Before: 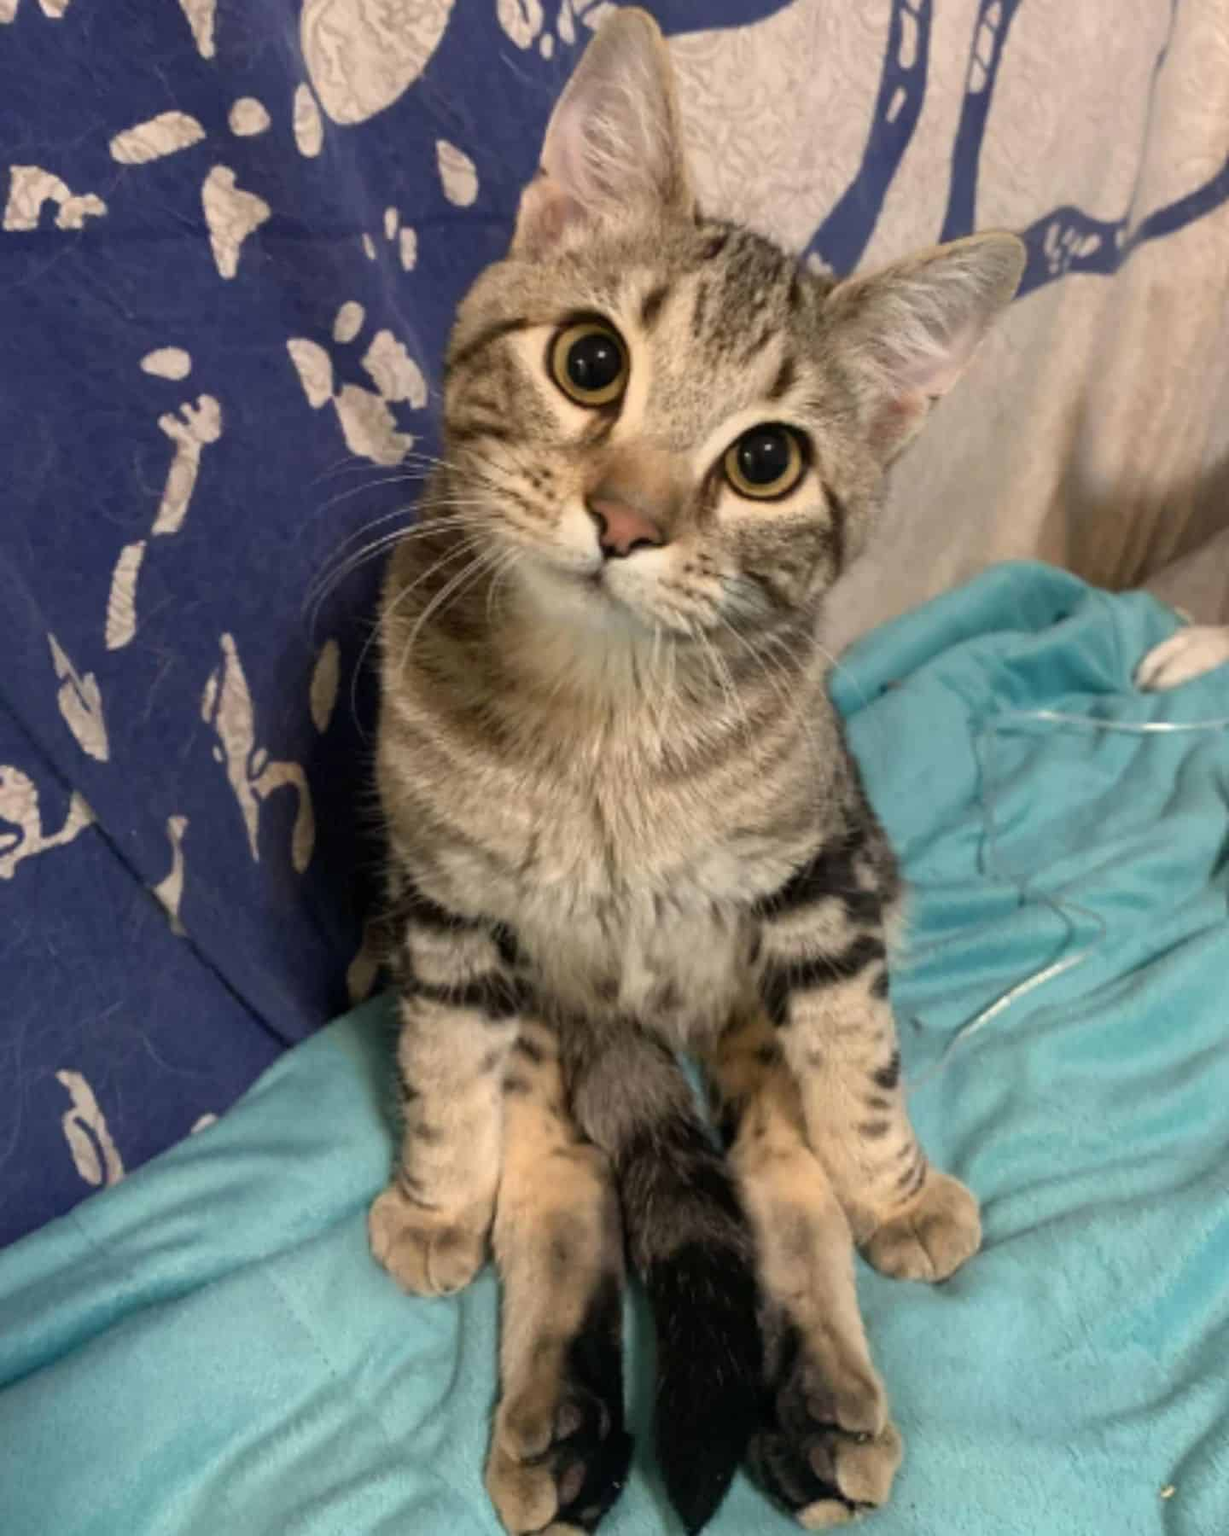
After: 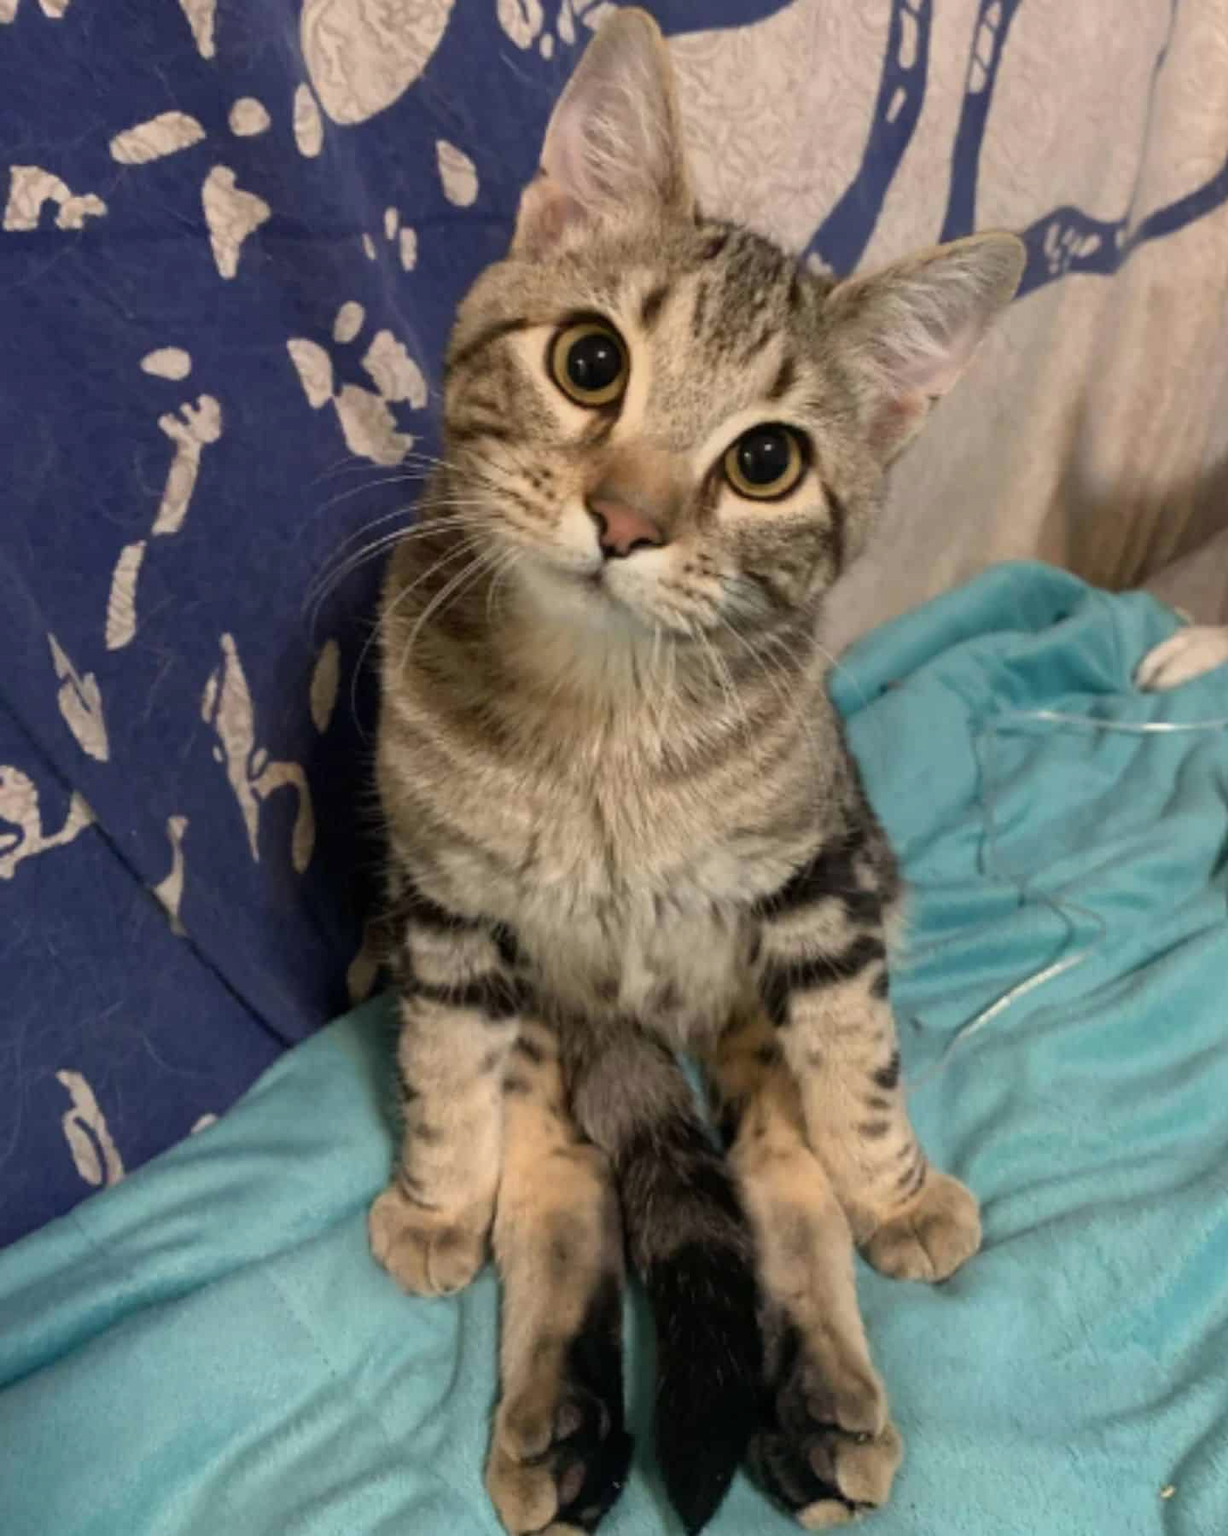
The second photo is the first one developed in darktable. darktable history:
exposure: exposure -0.184 EV, compensate exposure bias true, compensate highlight preservation false
